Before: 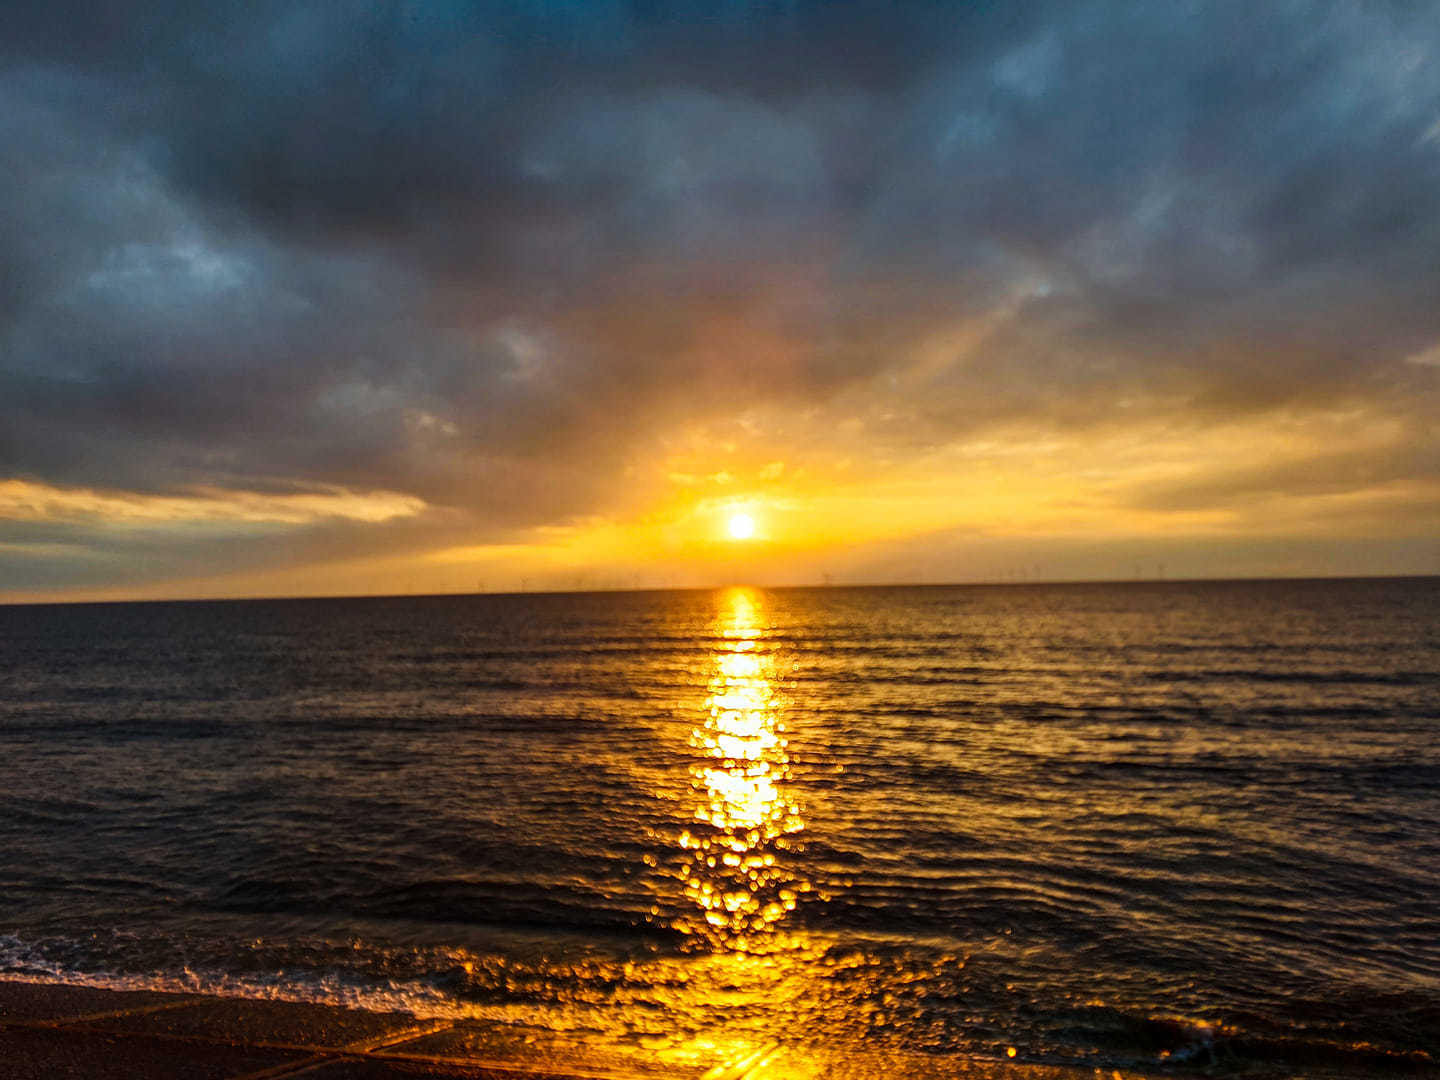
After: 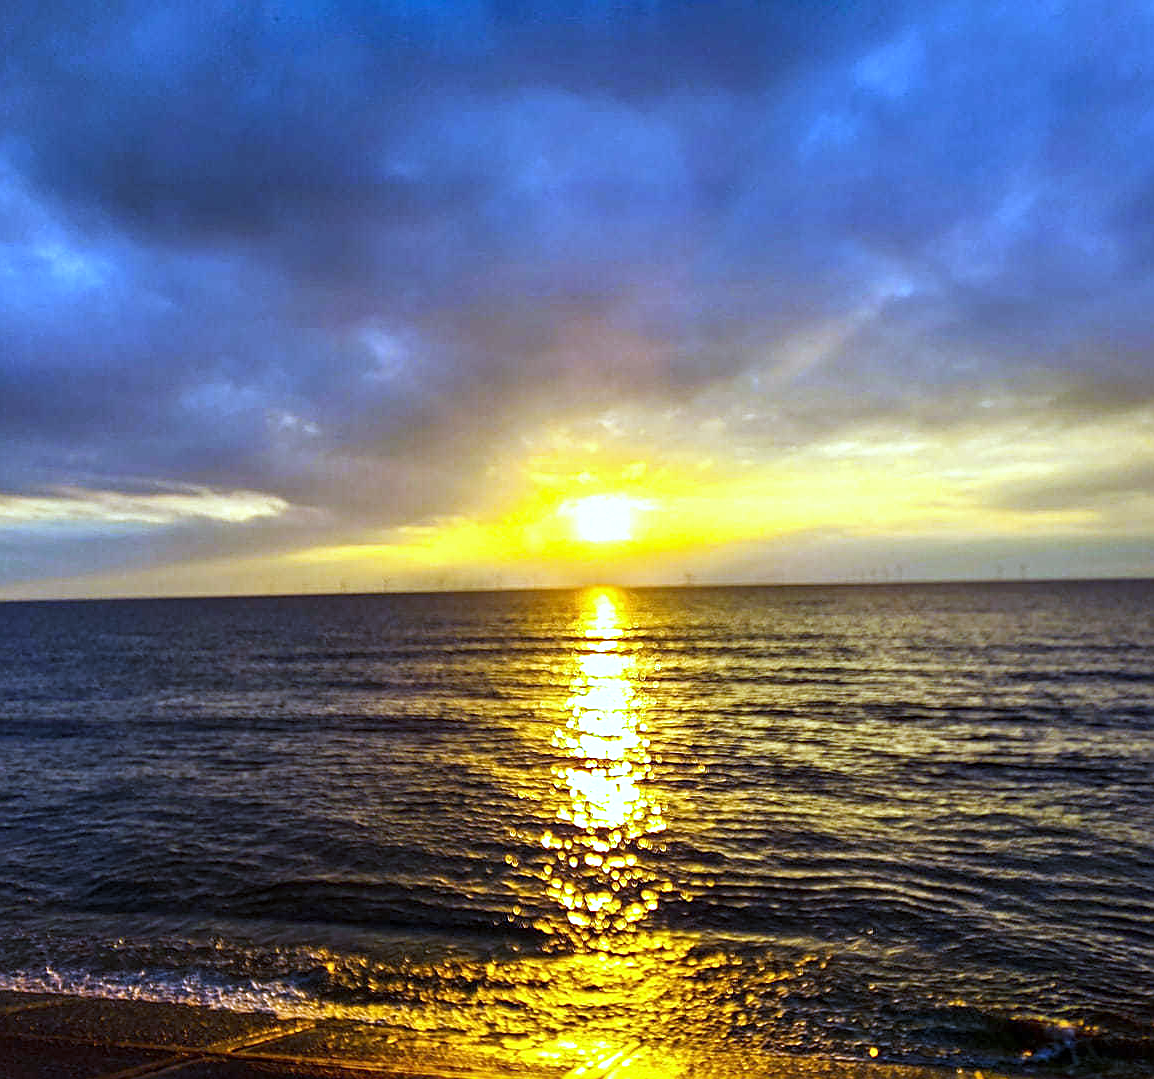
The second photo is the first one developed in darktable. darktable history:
exposure: exposure 0.77 EV, compensate highlight preservation false
sharpen: on, module defaults
crop and rotate: left 9.597%, right 10.195%
white balance: red 0.766, blue 1.537
